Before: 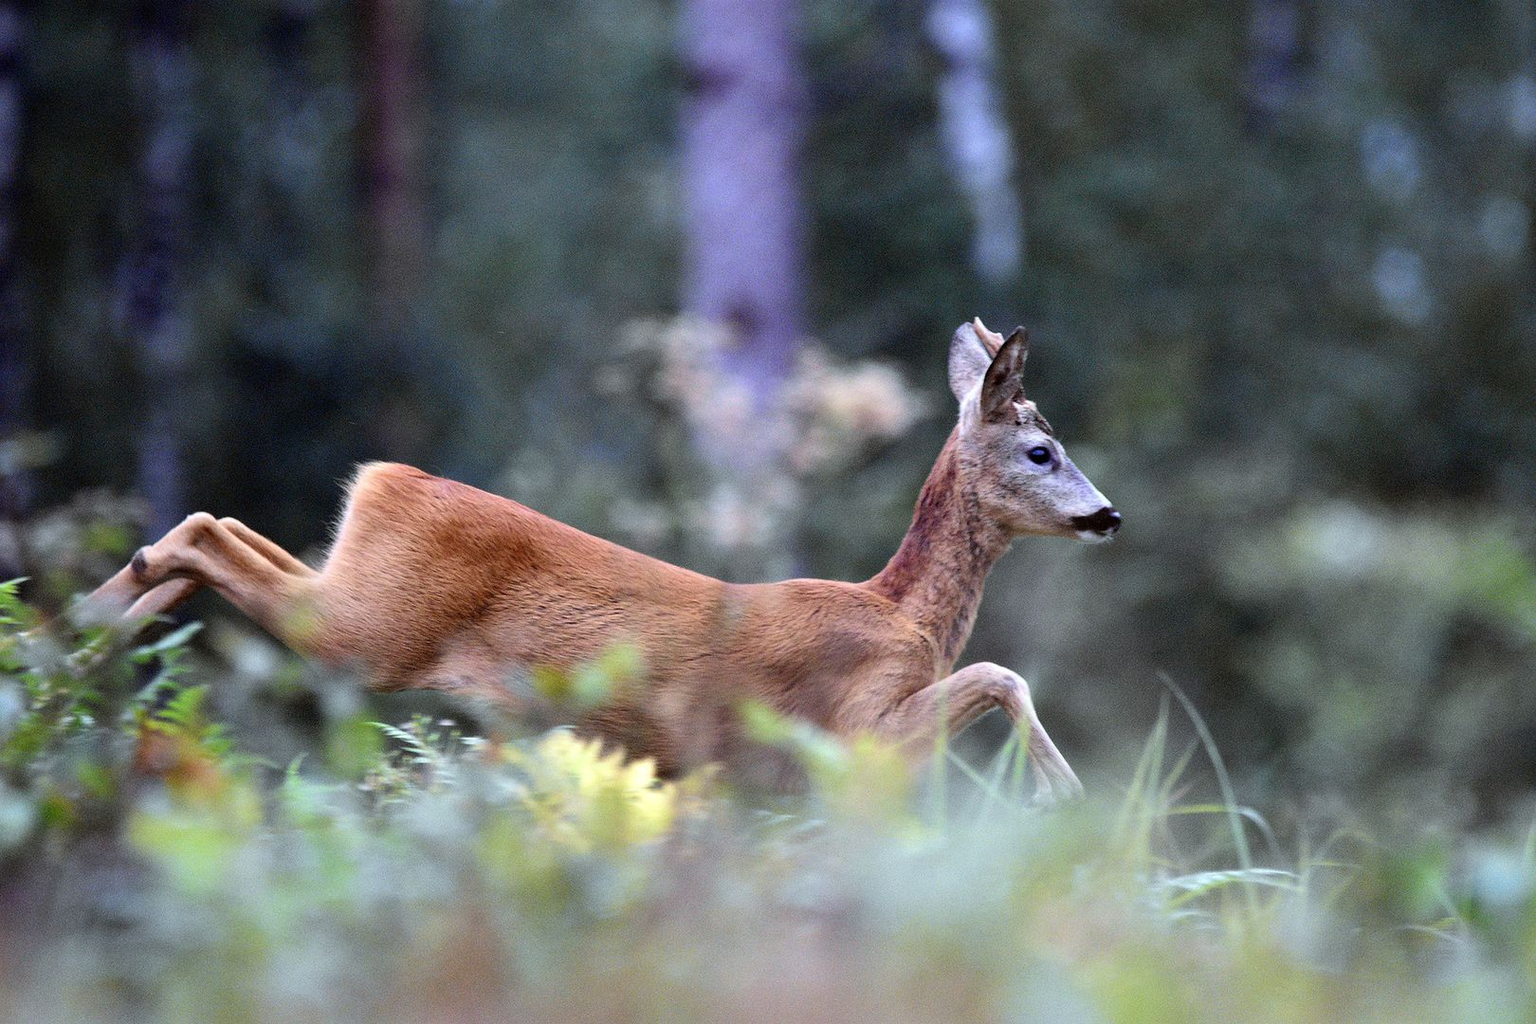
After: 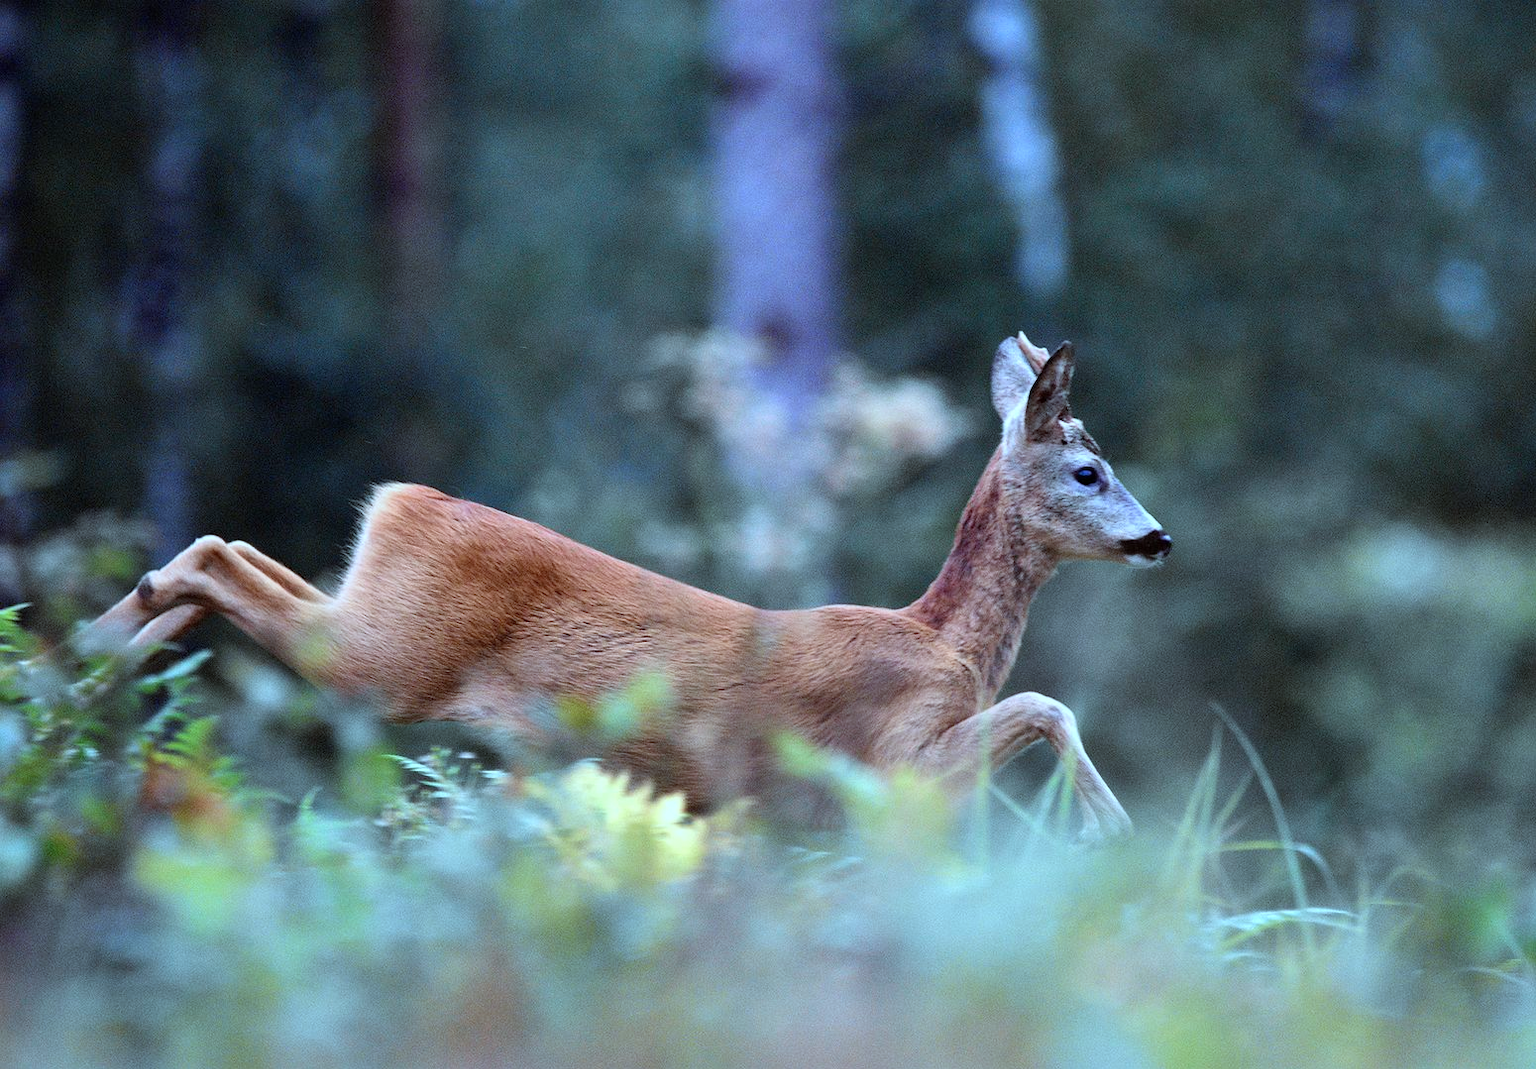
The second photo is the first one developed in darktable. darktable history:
crop: right 4.306%, bottom 0.029%
color correction: highlights a* -11.53, highlights b* -15.6
